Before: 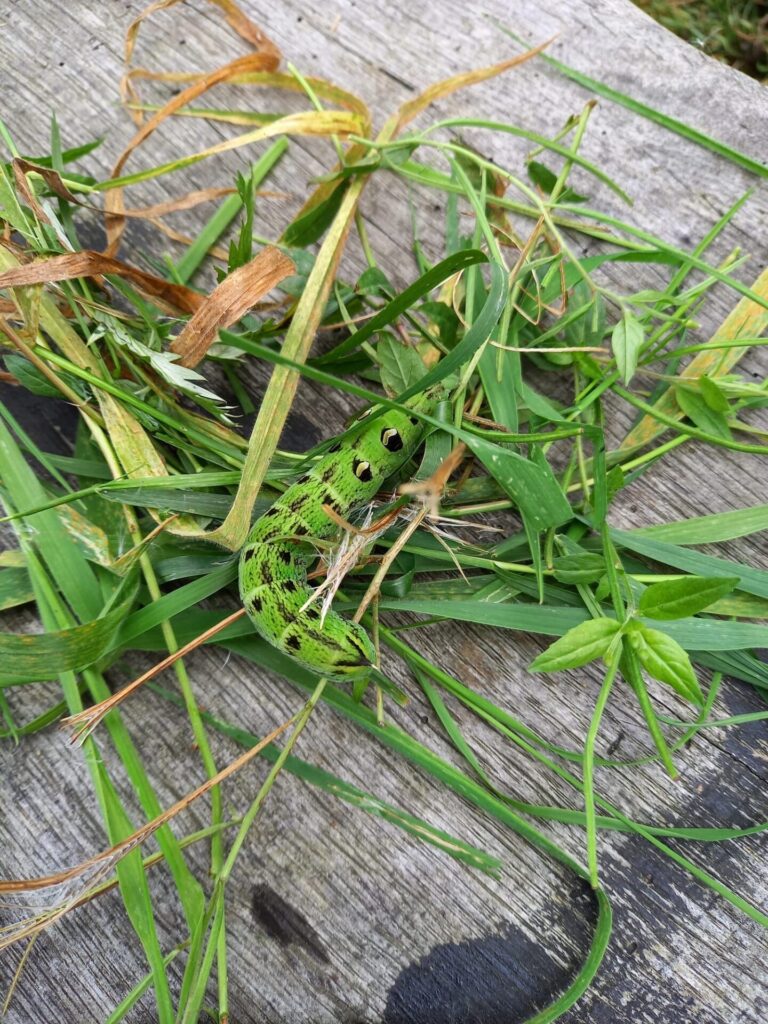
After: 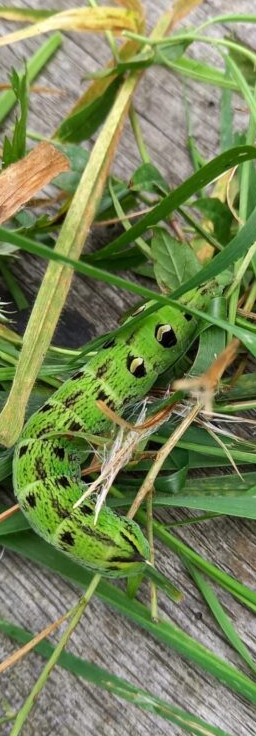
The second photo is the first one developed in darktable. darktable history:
crop and rotate: left 29.515%, top 10.21%, right 37.06%, bottom 17.885%
